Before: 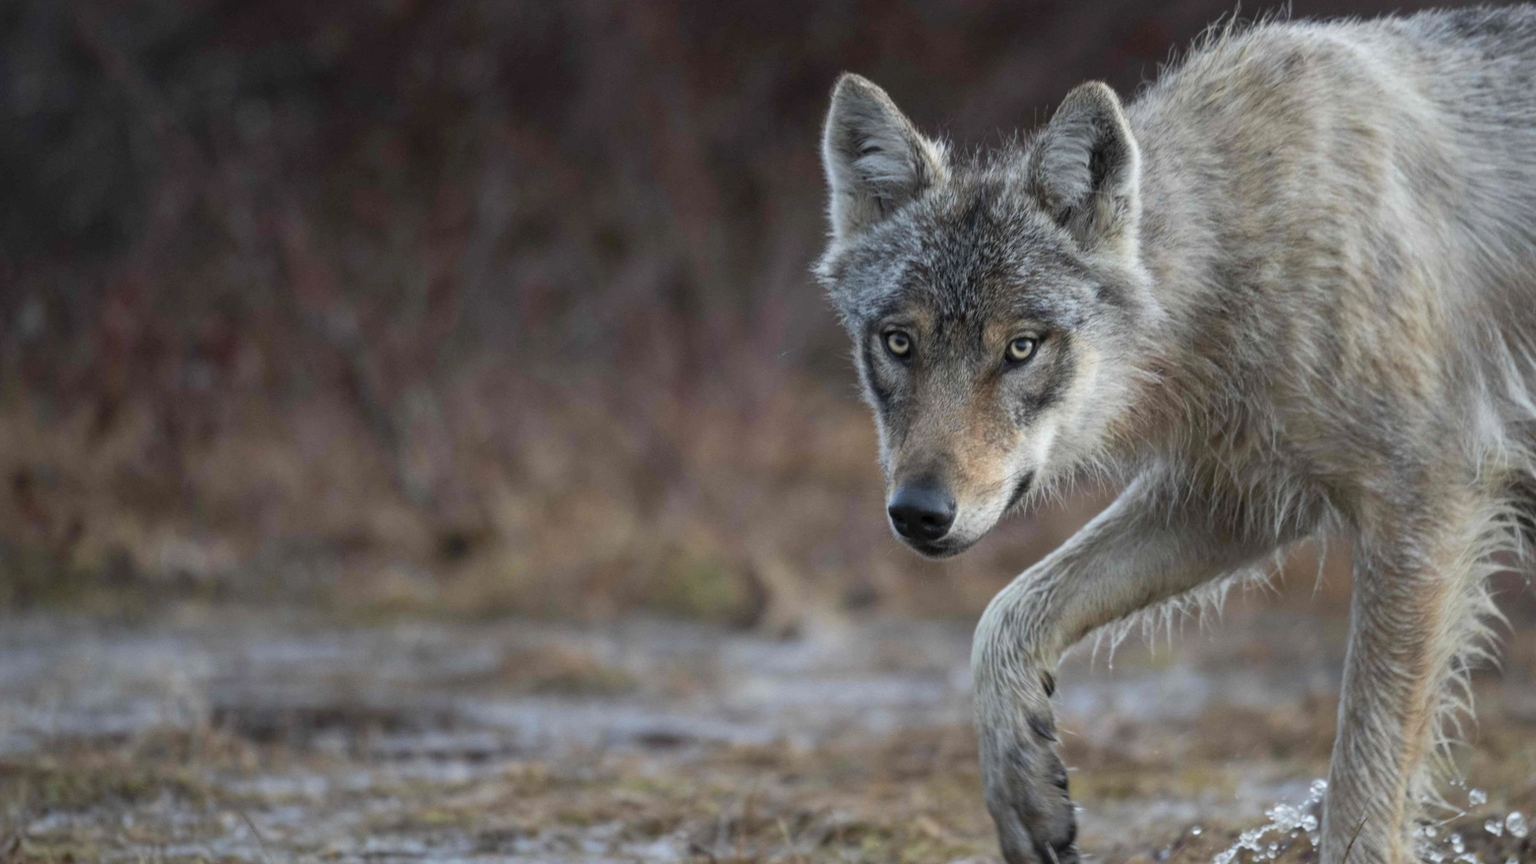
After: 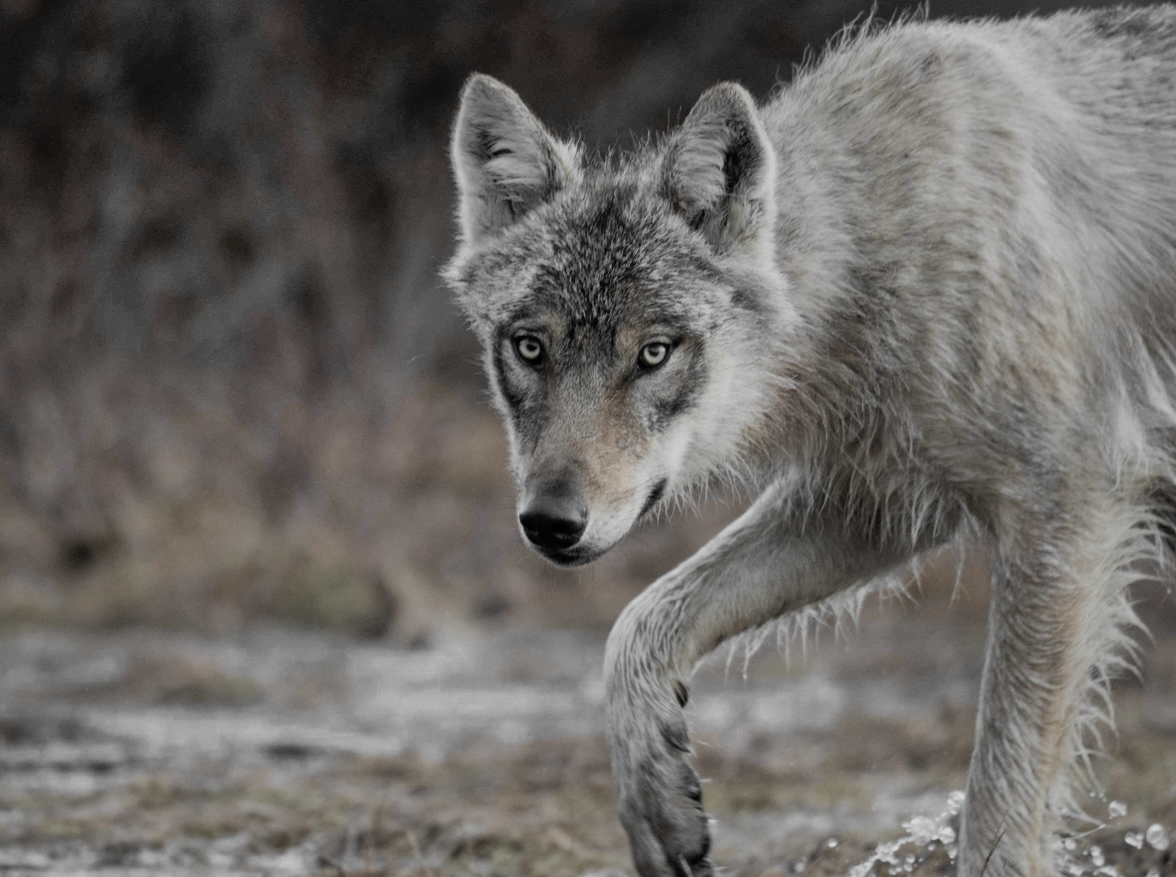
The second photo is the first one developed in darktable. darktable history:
color zones: curves: ch0 [(0, 0.613) (0.01, 0.613) (0.245, 0.448) (0.498, 0.529) (0.642, 0.665) (0.879, 0.777) (0.99, 0.613)]; ch1 [(0, 0.035) (0.121, 0.189) (0.259, 0.197) (0.415, 0.061) (0.589, 0.022) (0.732, 0.022) (0.857, 0.026) (0.991, 0.053)]
color balance rgb: shadows lift › luminance -9.786%, power › hue 206.33°, global offset › luminance 0.733%, perceptual saturation grading › global saturation 20%, perceptual saturation grading › highlights -24.828%, perceptual saturation grading › shadows 50.327%
filmic rgb: black relative exposure -5.07 EV, white relative exposure 3.96 EV, hardness 2.88, contrast 1.095, highlights saturation mix -20.51%
shadows and highlights: on, module defaults
crop and rotate: left 24.6%
velvia: on, module defaults
